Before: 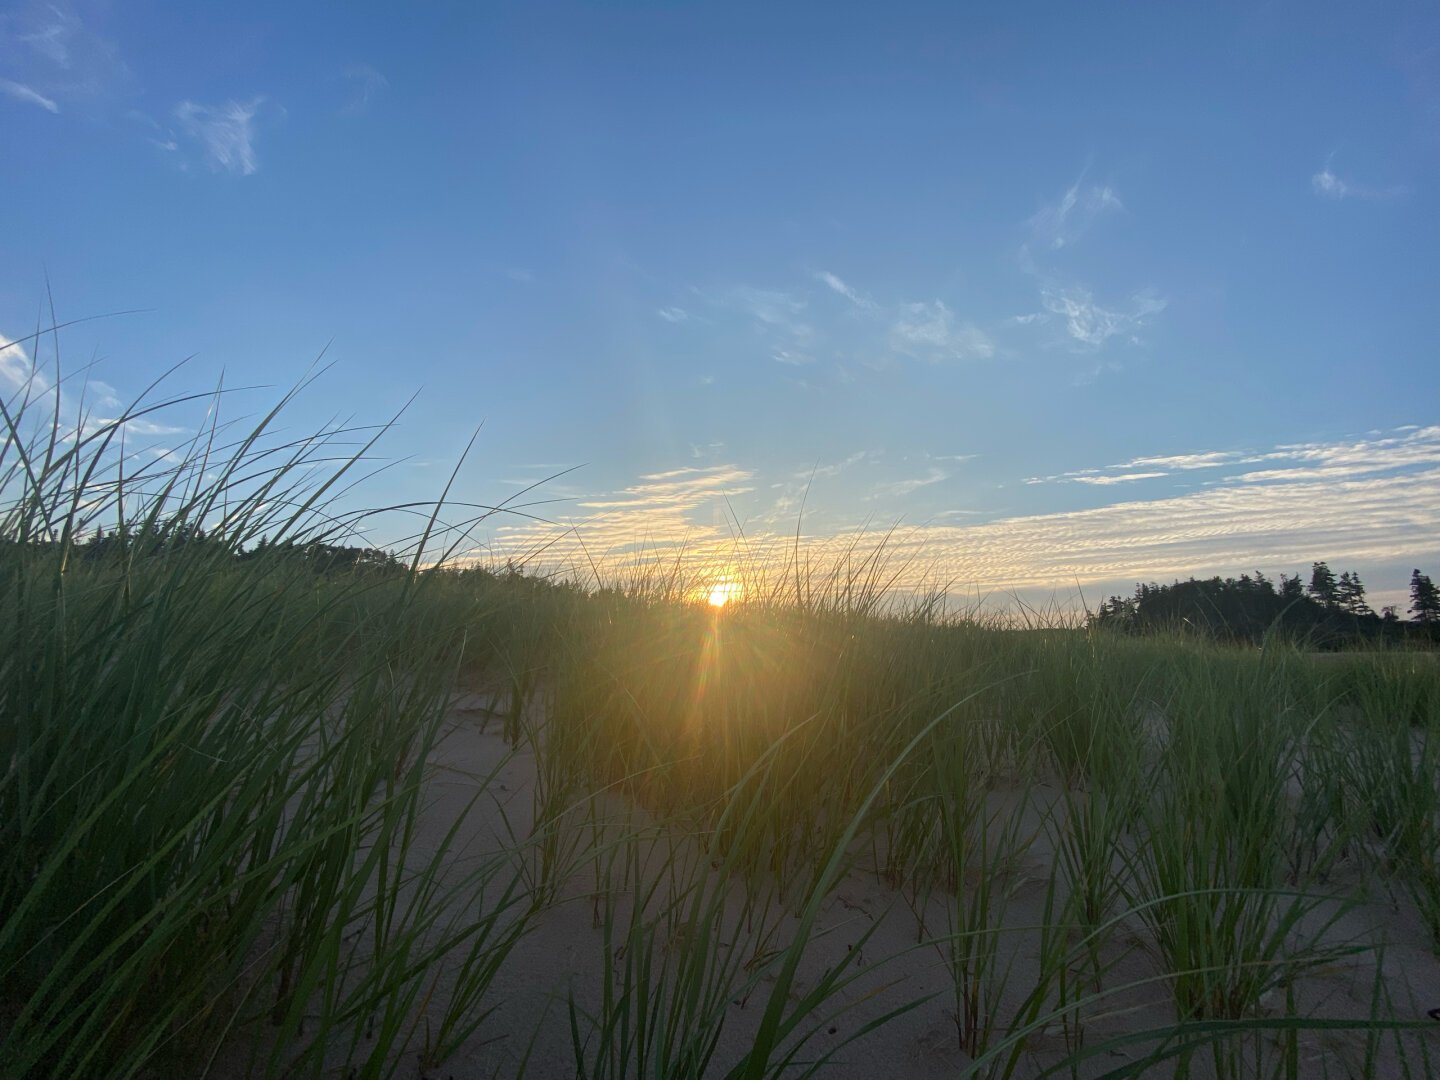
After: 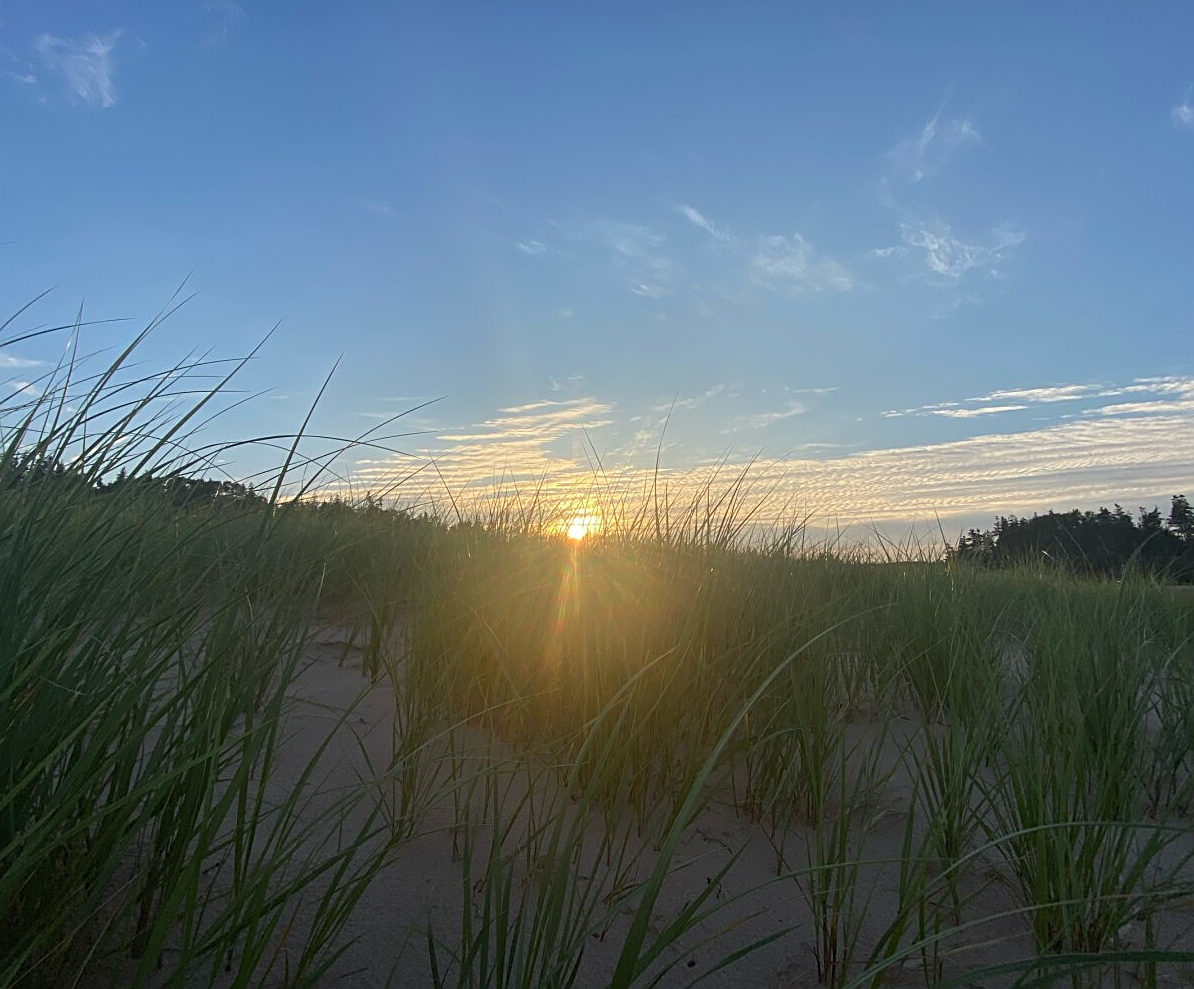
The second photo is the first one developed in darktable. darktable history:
crop: left 9.82%, top 6.214%, right 7.221%, bottom 2.19%
sharpen: on, module defaults
